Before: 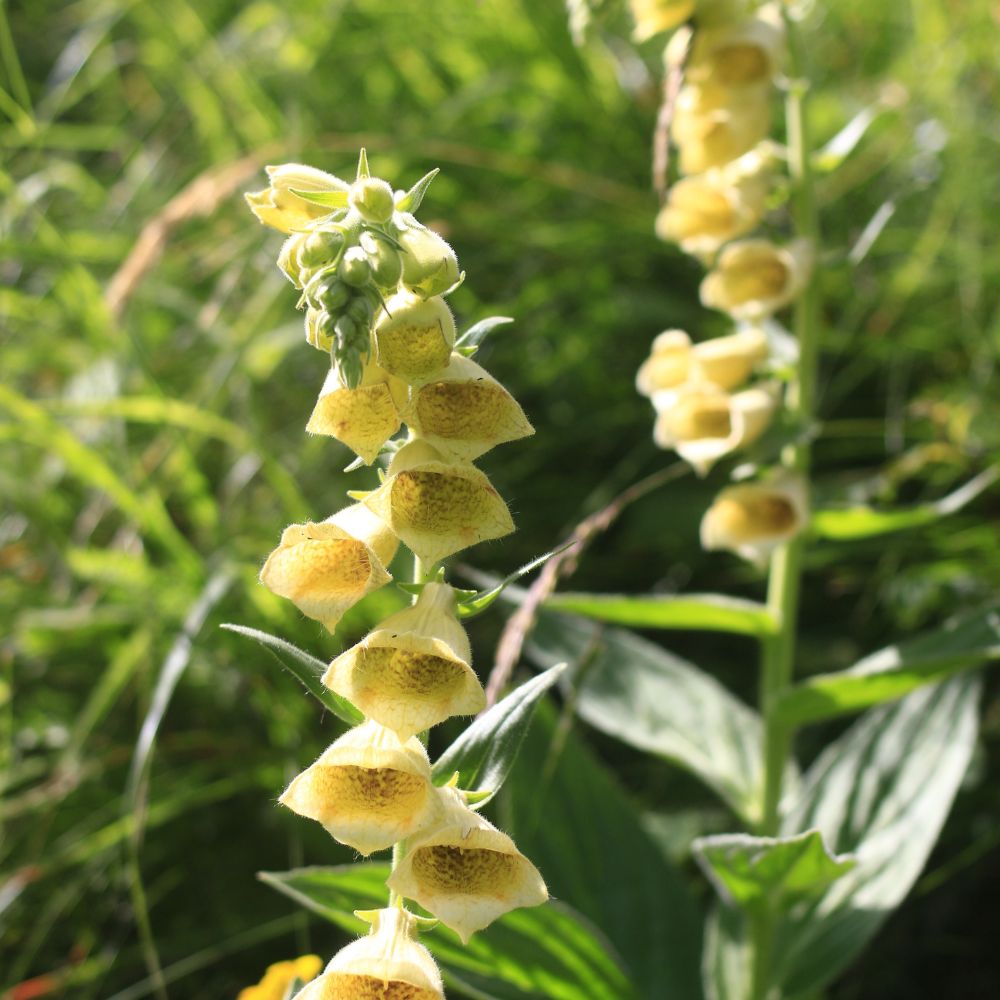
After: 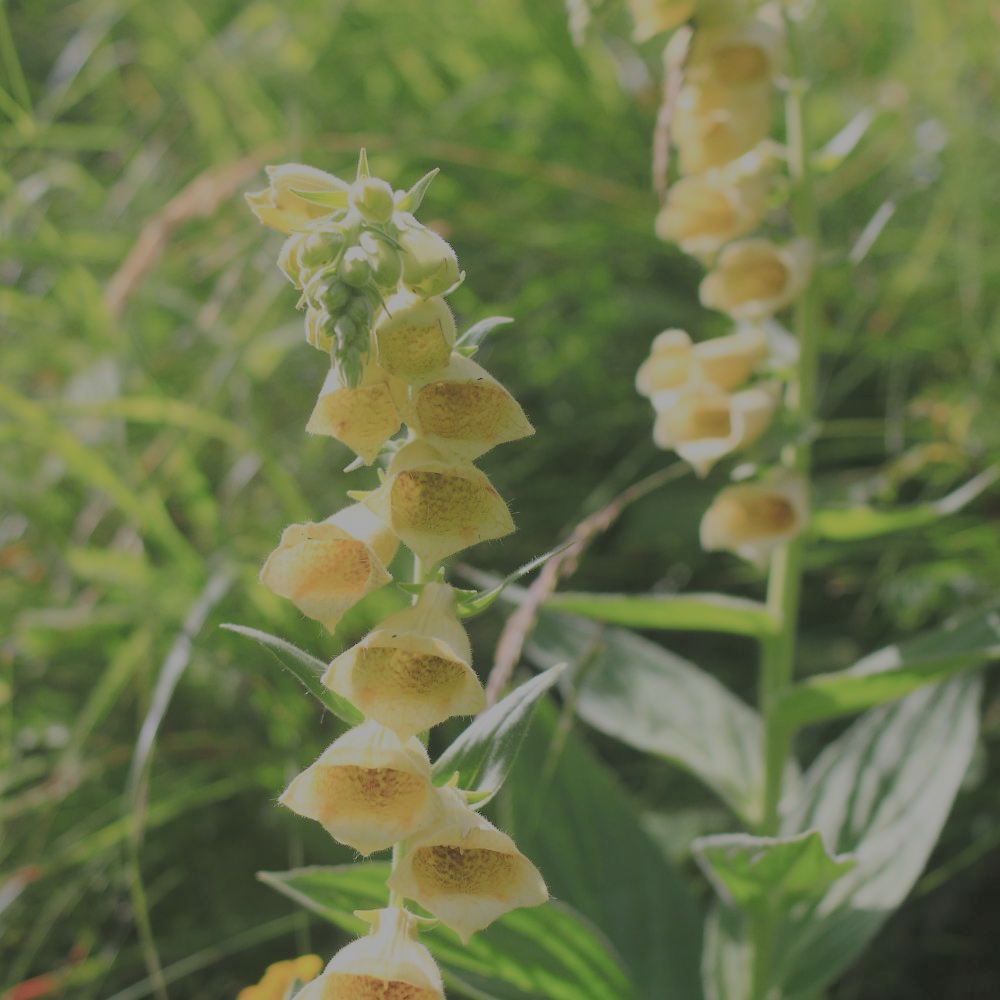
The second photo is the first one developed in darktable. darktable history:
filmic rgb: black relative exposure -15.99 EV, white relative exposure 7.99 EV, hardness 4.11, latitude 49.47%, contrast 0.509
